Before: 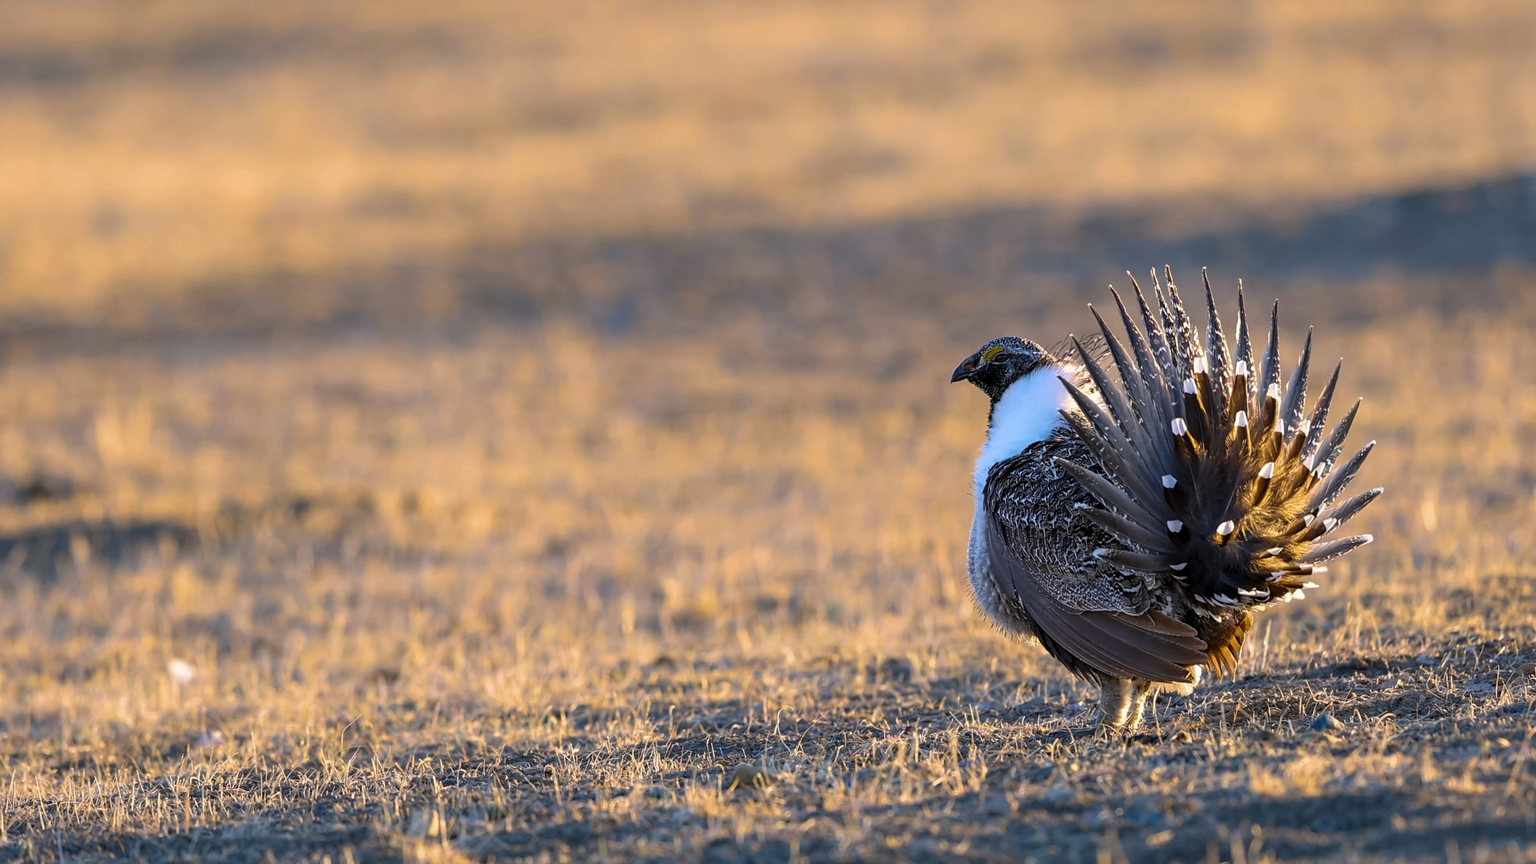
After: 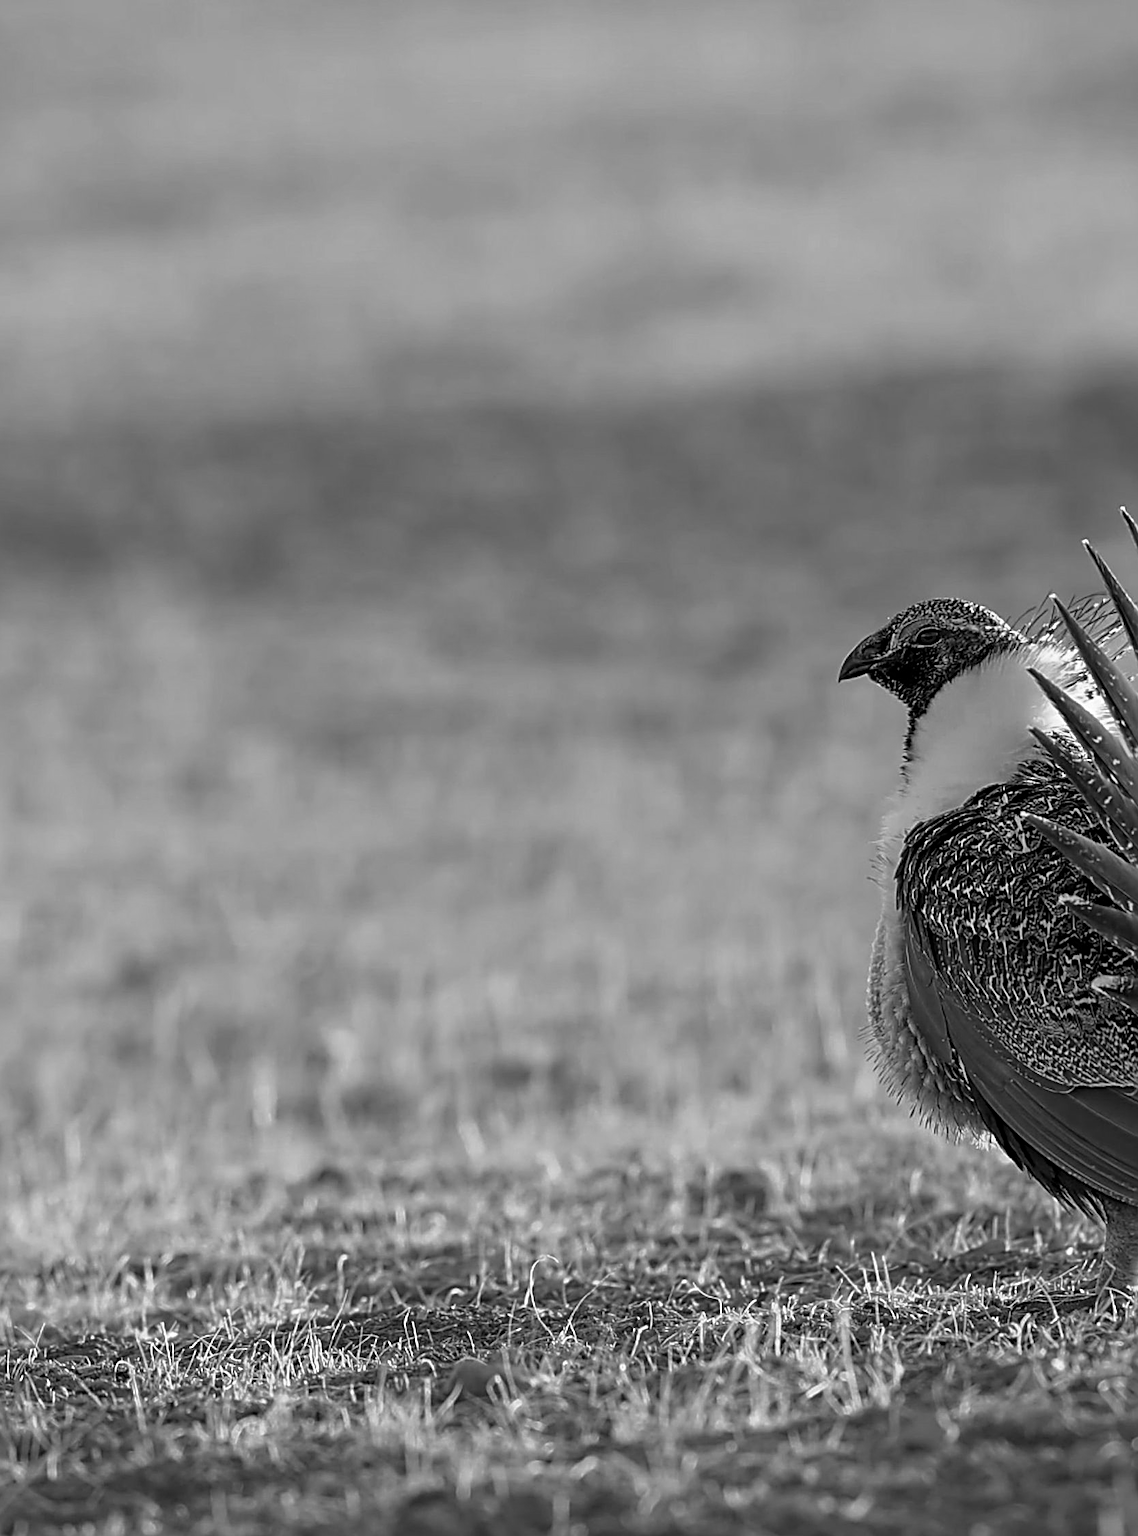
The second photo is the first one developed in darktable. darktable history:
crop: left 31.229%, right 27.105%
white balance: red 1.042, blue 1.17
sharpen: radius 2.676, amount 0.669
monochrome: a -11.7, b 1.62, size 0.5, highlights 0.38
